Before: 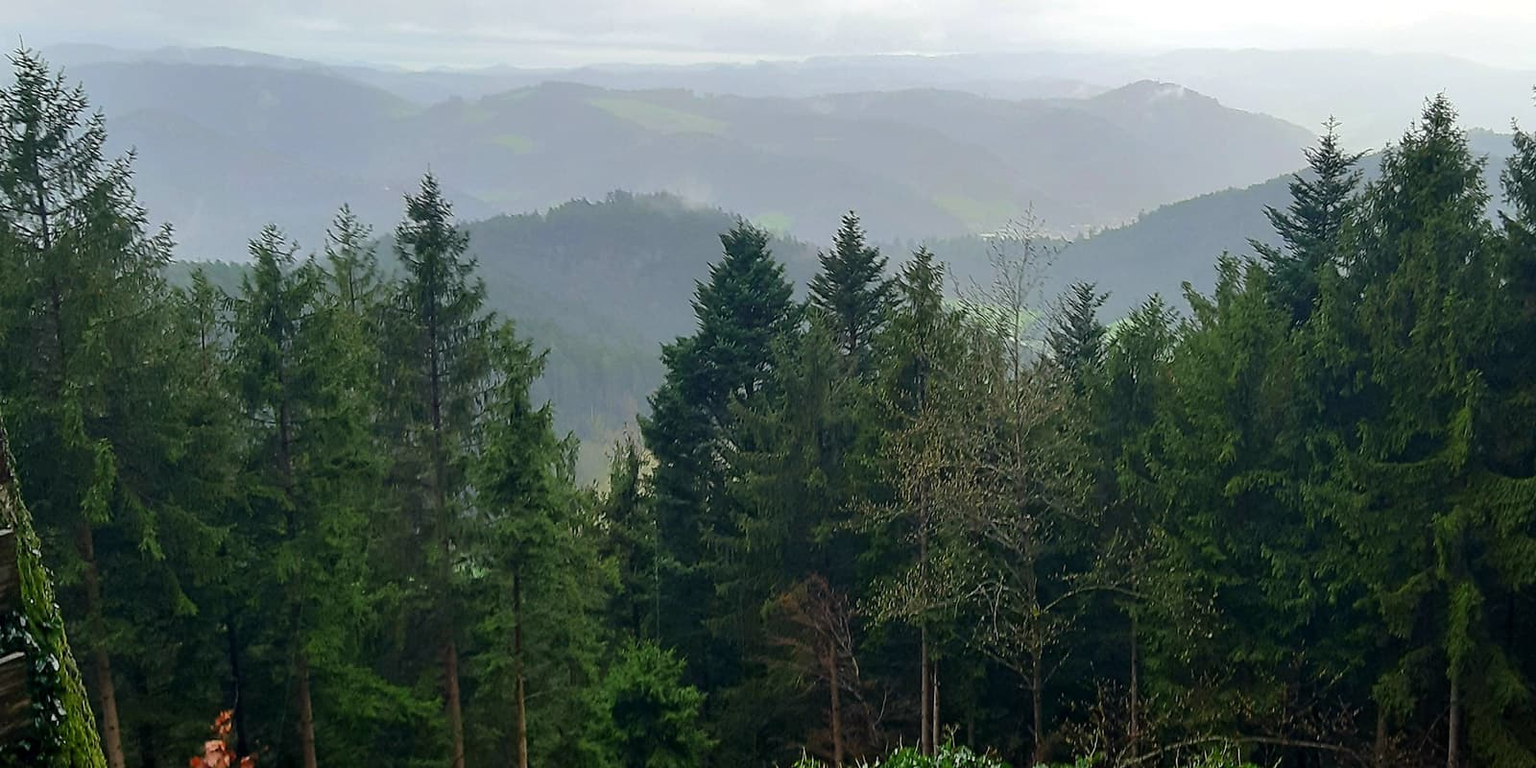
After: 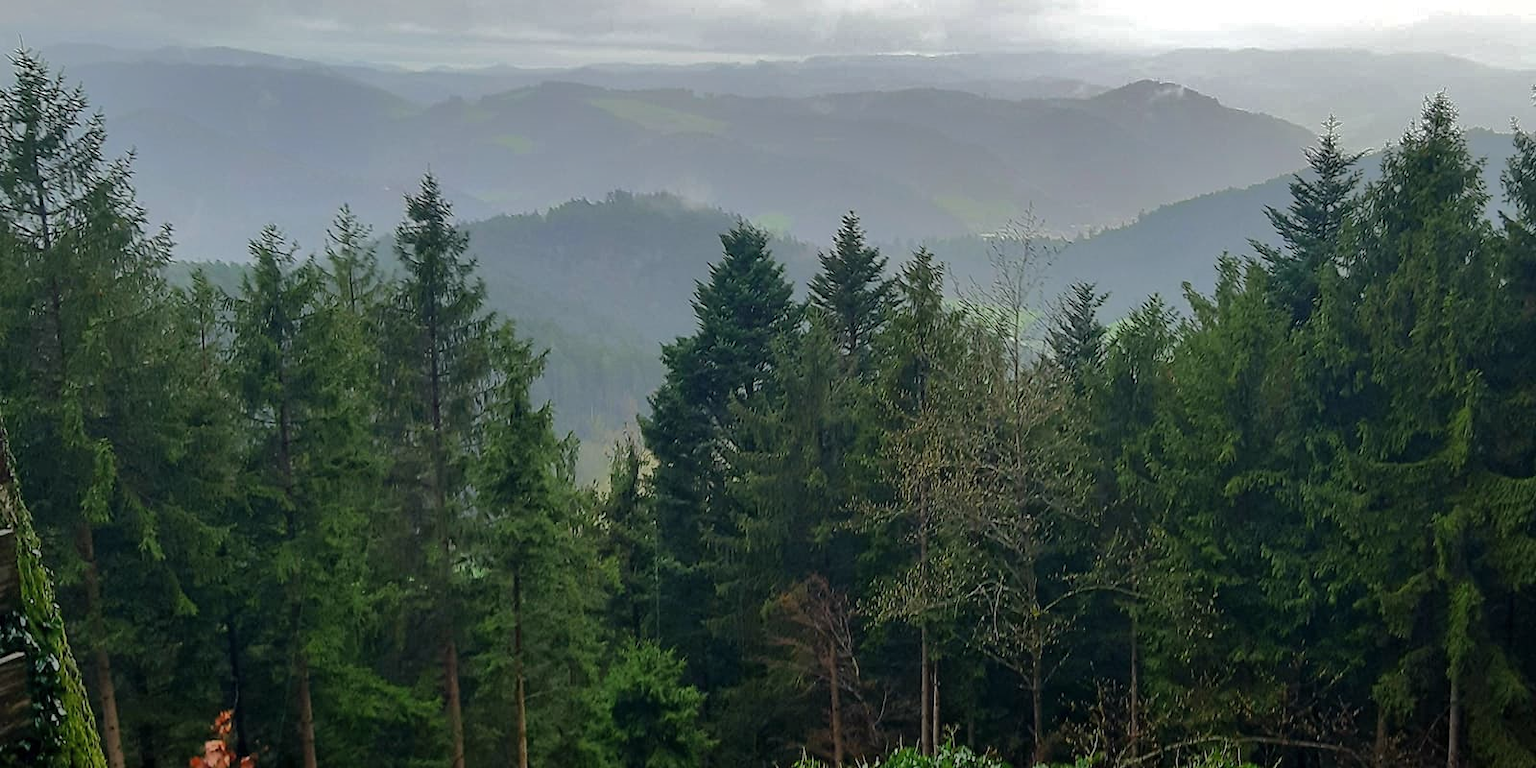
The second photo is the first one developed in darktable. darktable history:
shadows and highlights: shadows 24.93, highlights -70.67, highlights color adjustment 0.465%
